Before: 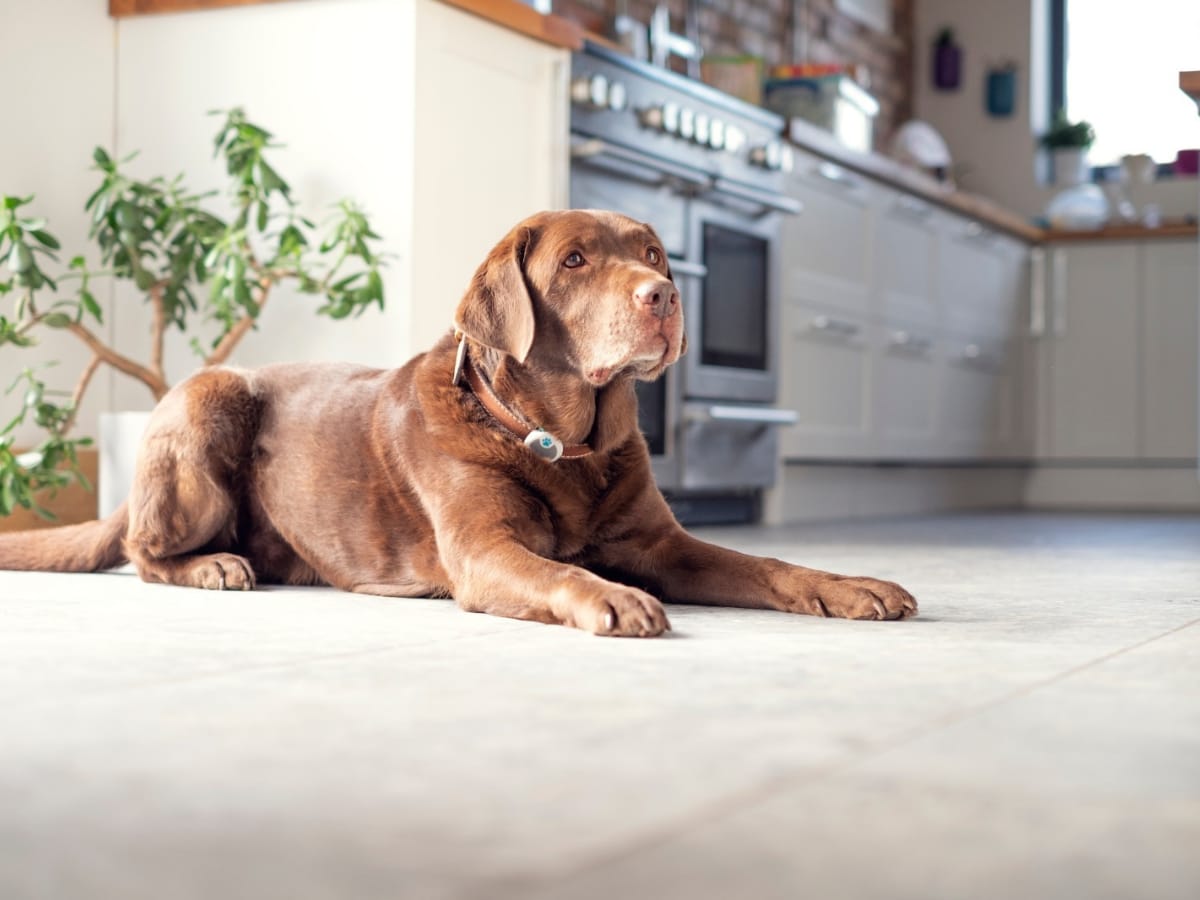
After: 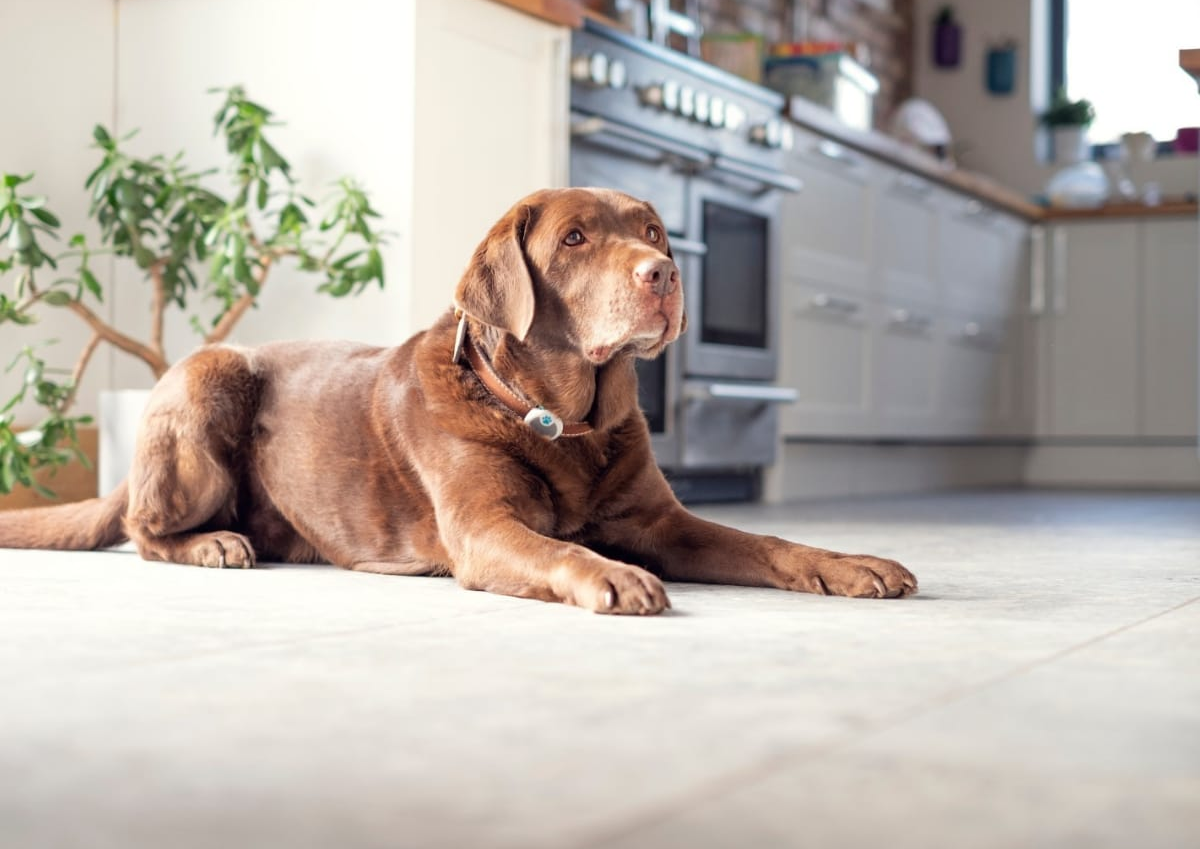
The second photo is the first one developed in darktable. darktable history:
crop and rotate: top 2.483%, bottom 3.13%
